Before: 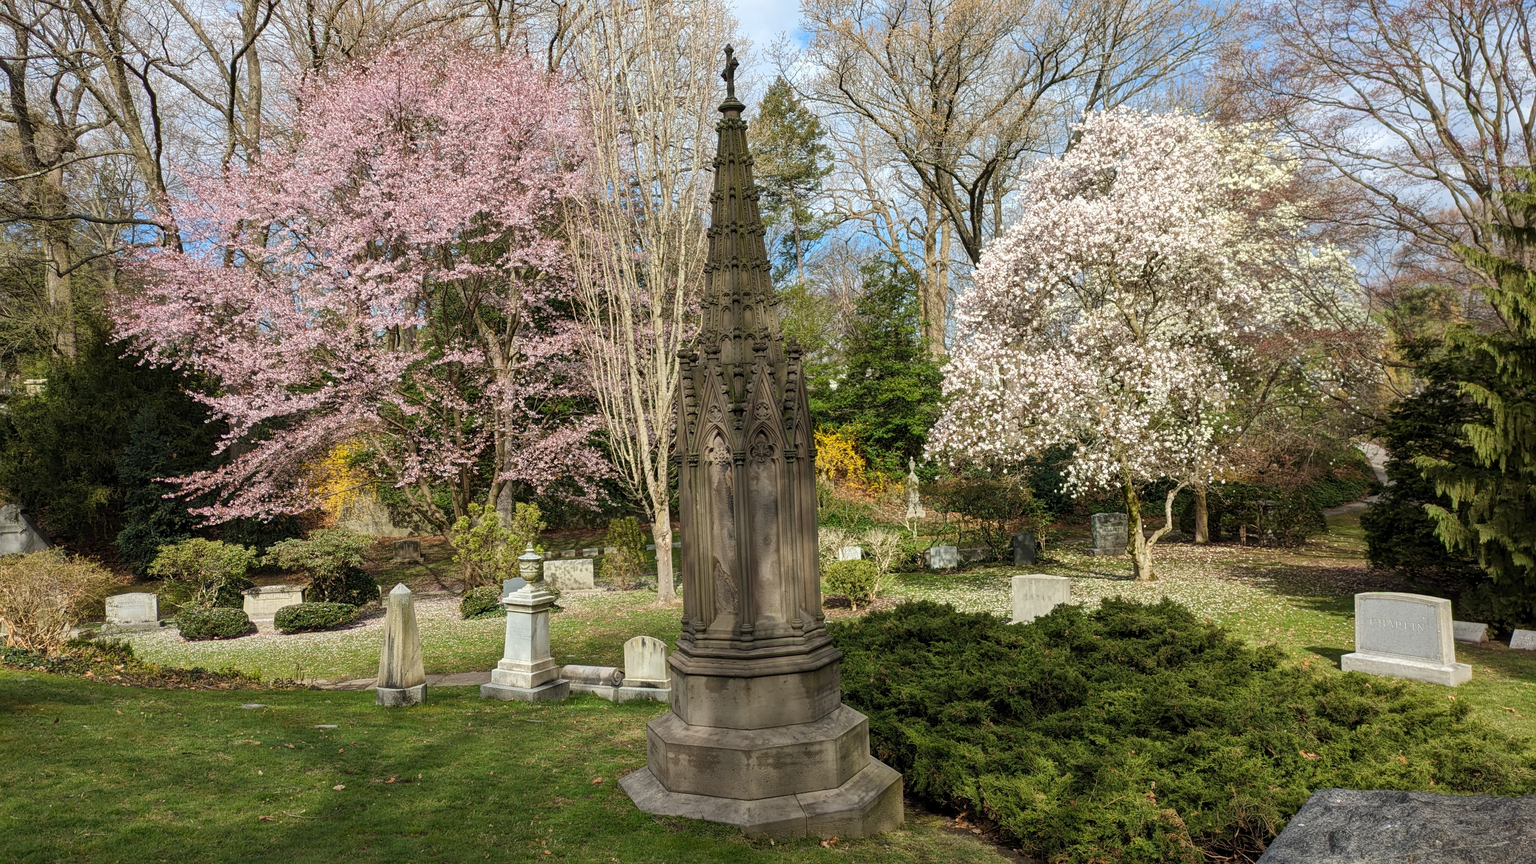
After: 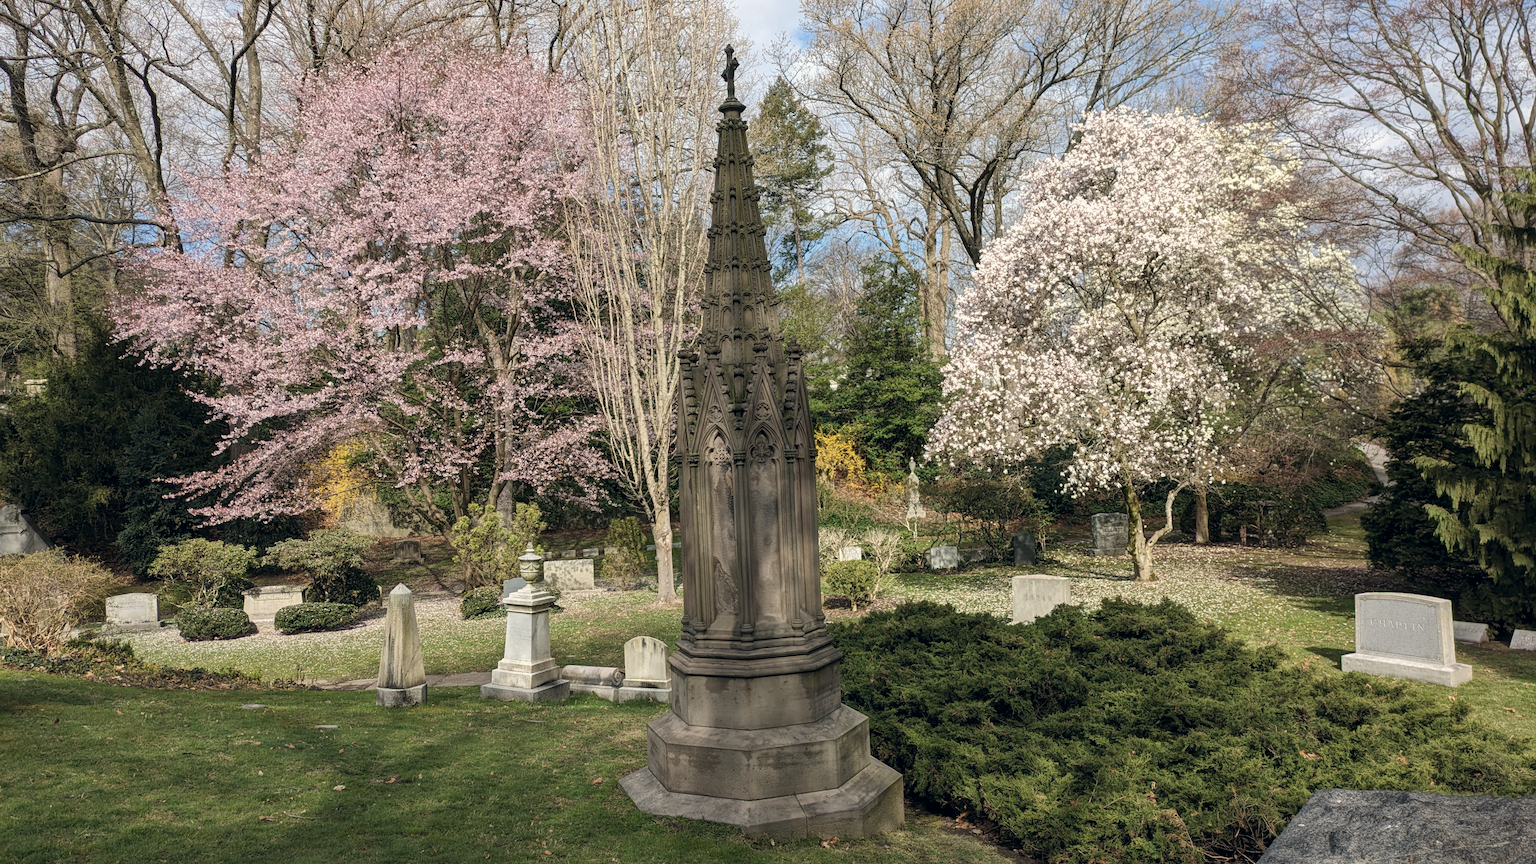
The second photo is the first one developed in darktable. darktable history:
color correction: highlights a* 2.9, highlights b* 5.02, shadows a* -2.34, shadows b* -4.94, saturation 0.769
